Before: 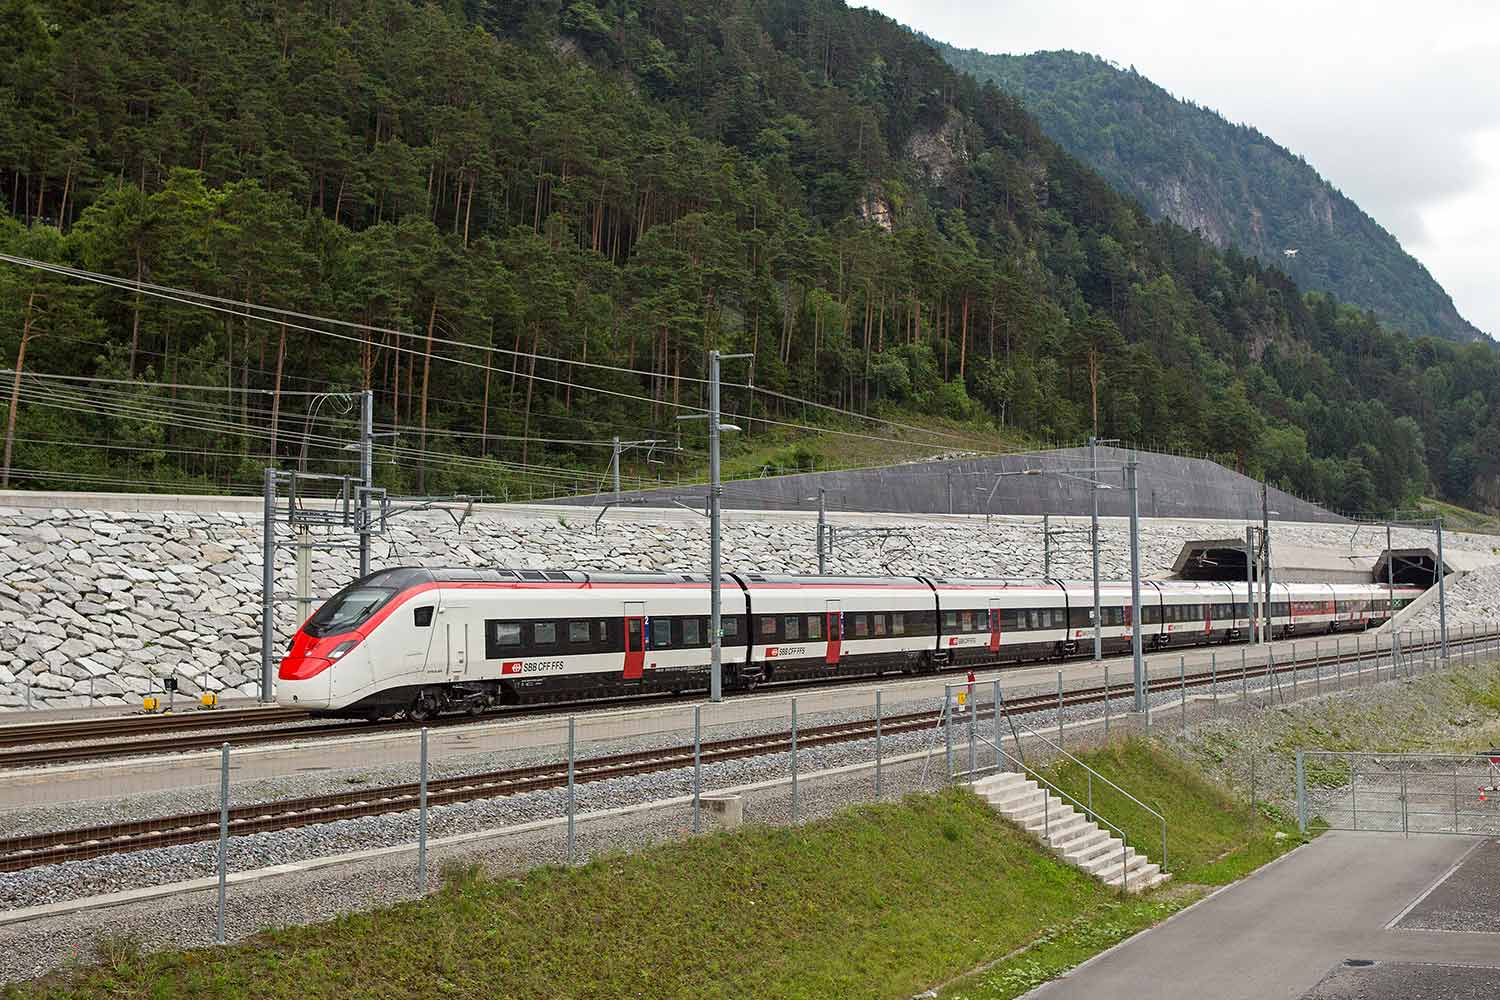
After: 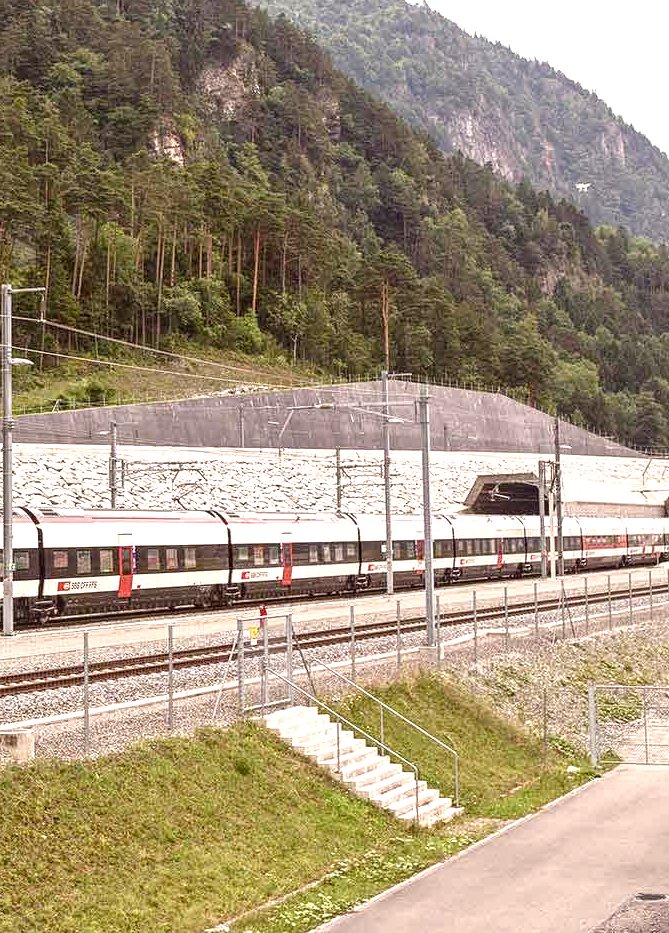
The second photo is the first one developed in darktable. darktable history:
color balance rgb: perceptual saturation grading › global saturation -0.148%, perceptual saturation grading › highlights -18.803%, perceptual saturation grading › mid-tones 6.742%, perceptual saturation grading › shadows 28.341%
exposure: exposure 1.094 EV, compensate exposure bias true, compensate highlight preservation false
crop: left 47.245%, top 6.634%, right 8.103%
local contrast: on, module defaults
color correction: highlights a* 10.23, highlights b* 9.68, shadows a* 9.16, shadows b* 7.73, saturation 0.781
